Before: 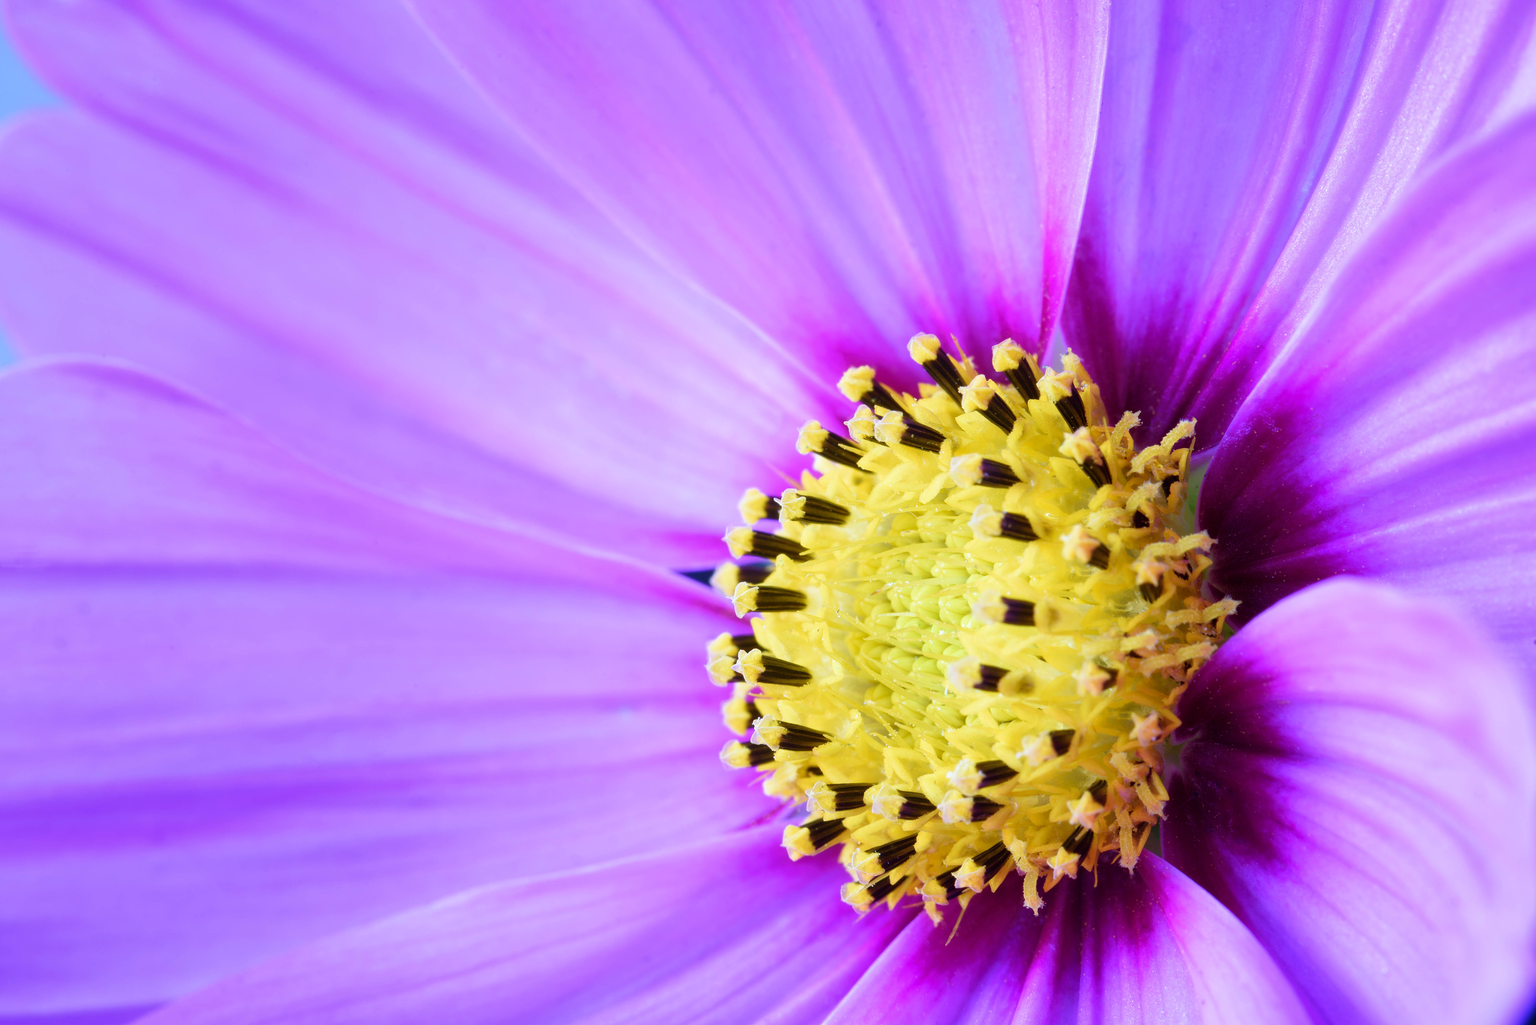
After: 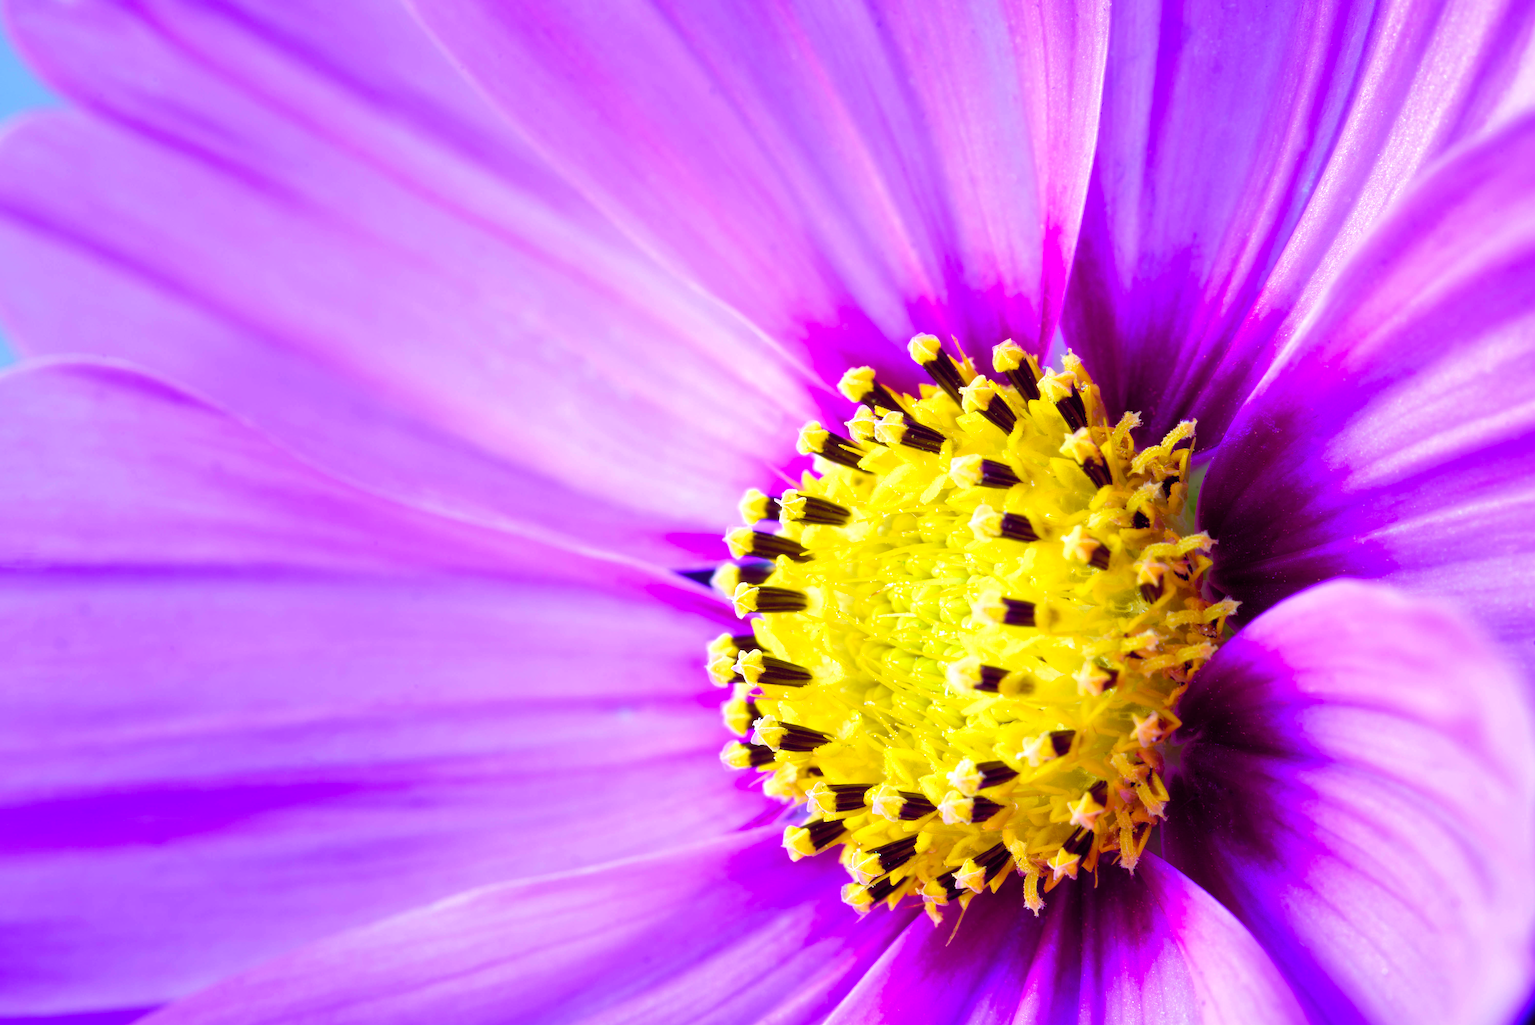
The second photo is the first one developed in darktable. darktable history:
color balance rgb: global offset › chroma 0.276%, global offset › hue 317.37°, perceptual saturation grading › global saturation 30.924%, perceptual brilliance grading › global brilliance 1.361%, perceptual brilliance grading › highlights 8.108%, perceptual brilliance grading › shadows -4.112%, global vibrance 14.194%
